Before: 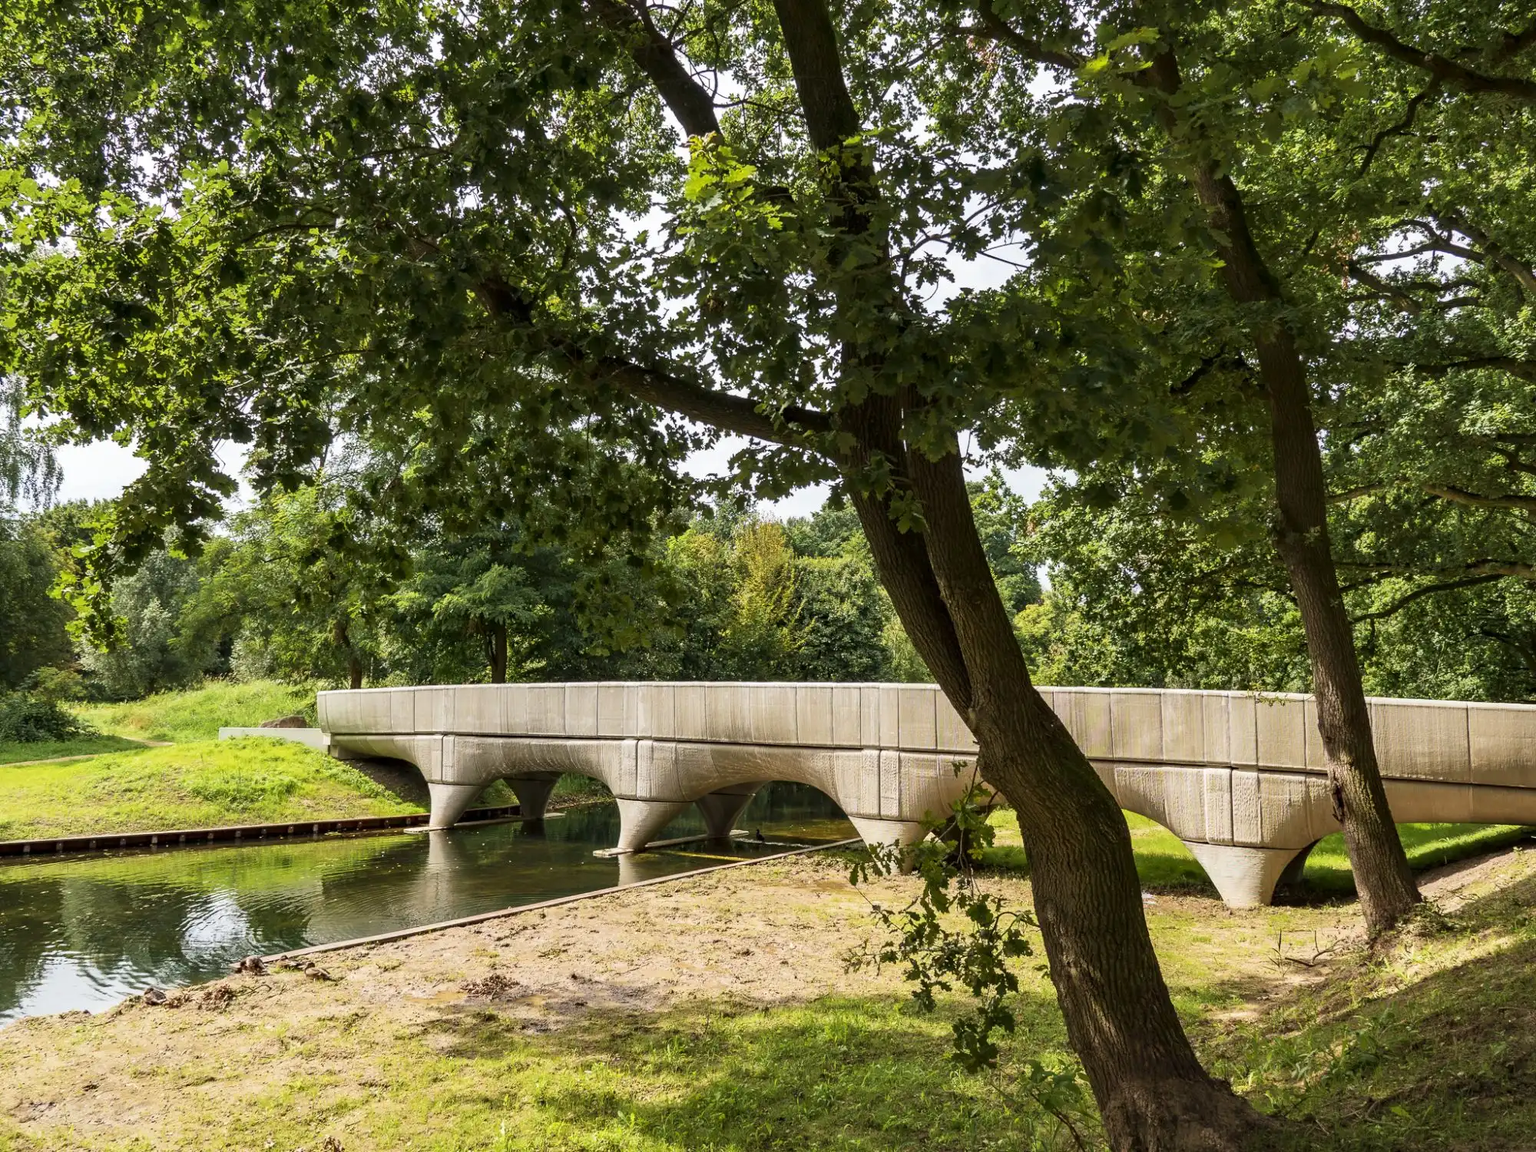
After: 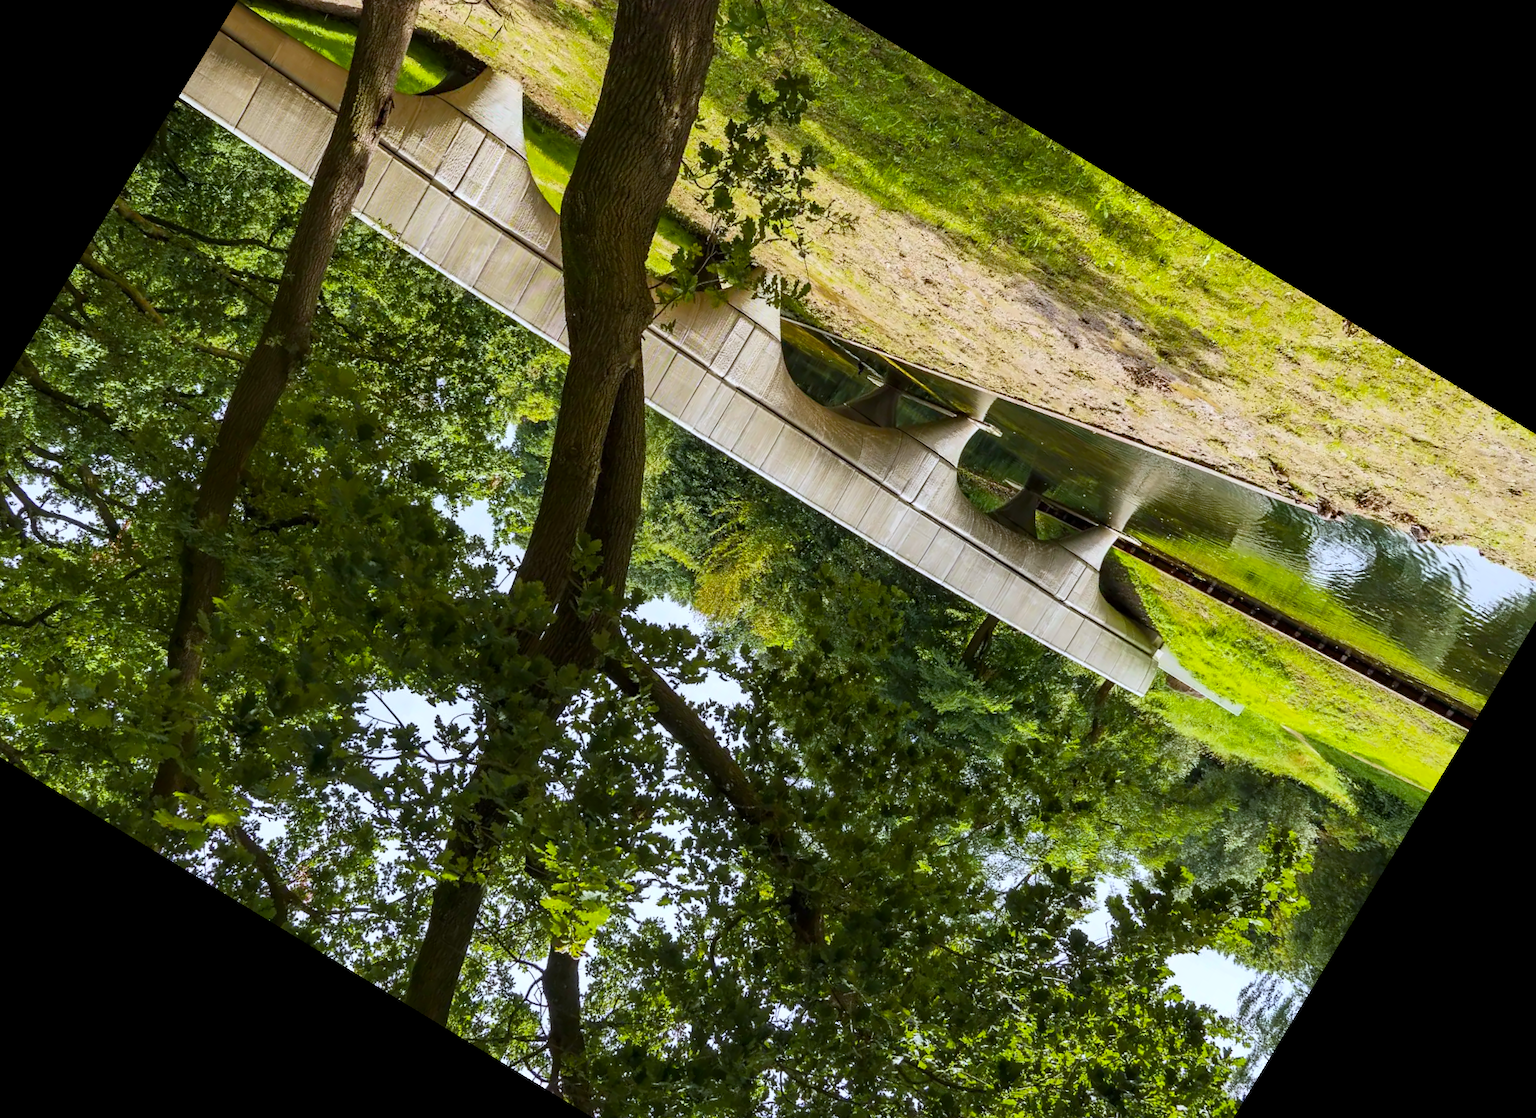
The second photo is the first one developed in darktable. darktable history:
white balance: red 0.954, blue 1.079
color balance rgb: perceptual saturation grading › global saturation 20%, global vibrance 20%
crop and rotate: angle 148.68°, left 9.111%, top 15.603%, right 4.588%, bottom 17.041%
